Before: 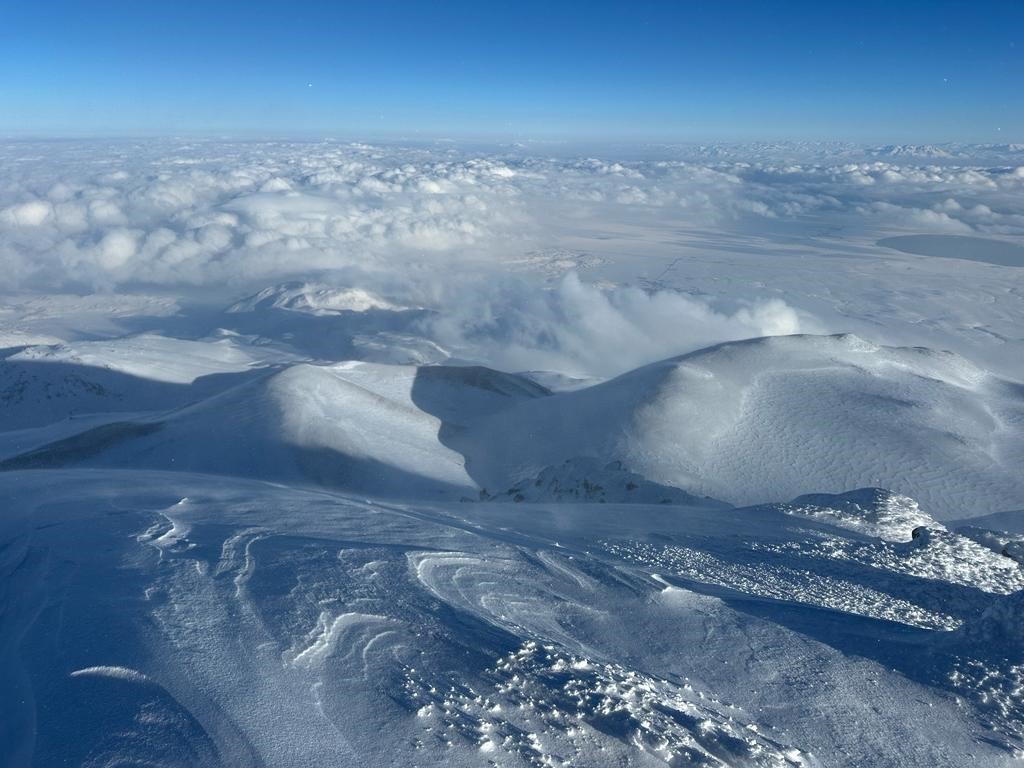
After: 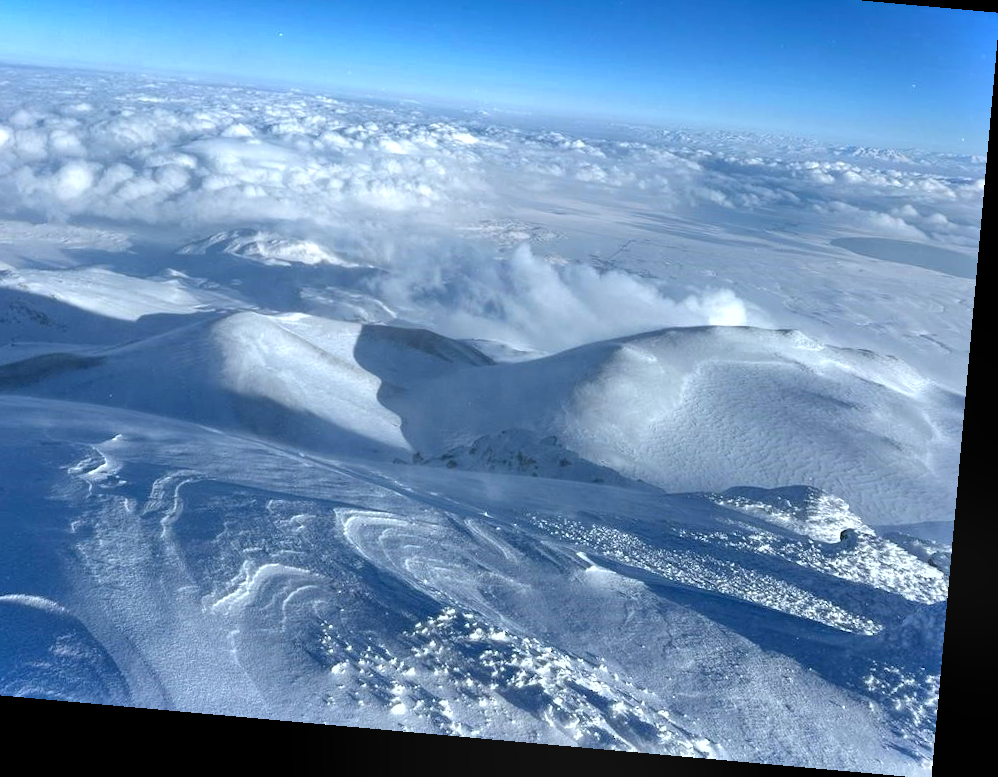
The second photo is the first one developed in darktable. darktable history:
exposure: black level correction 0.001, exposure 0.5 EV, compensate exposure bias true, compensate highlight preservation false
crop and rotate: left 8.262%, top 9.226%
local contrast: highlights 100%, shadows 100%, detail 120%, midtone range 0.2
white balance: red 0.967, blue 1.049
rotate and perspective: rotation 5.12°, automatic cropping off
bloom: size 15%, threshold 97%, strength 7%
shadows and highlights: low approximation 0.01, soften with gaussian
